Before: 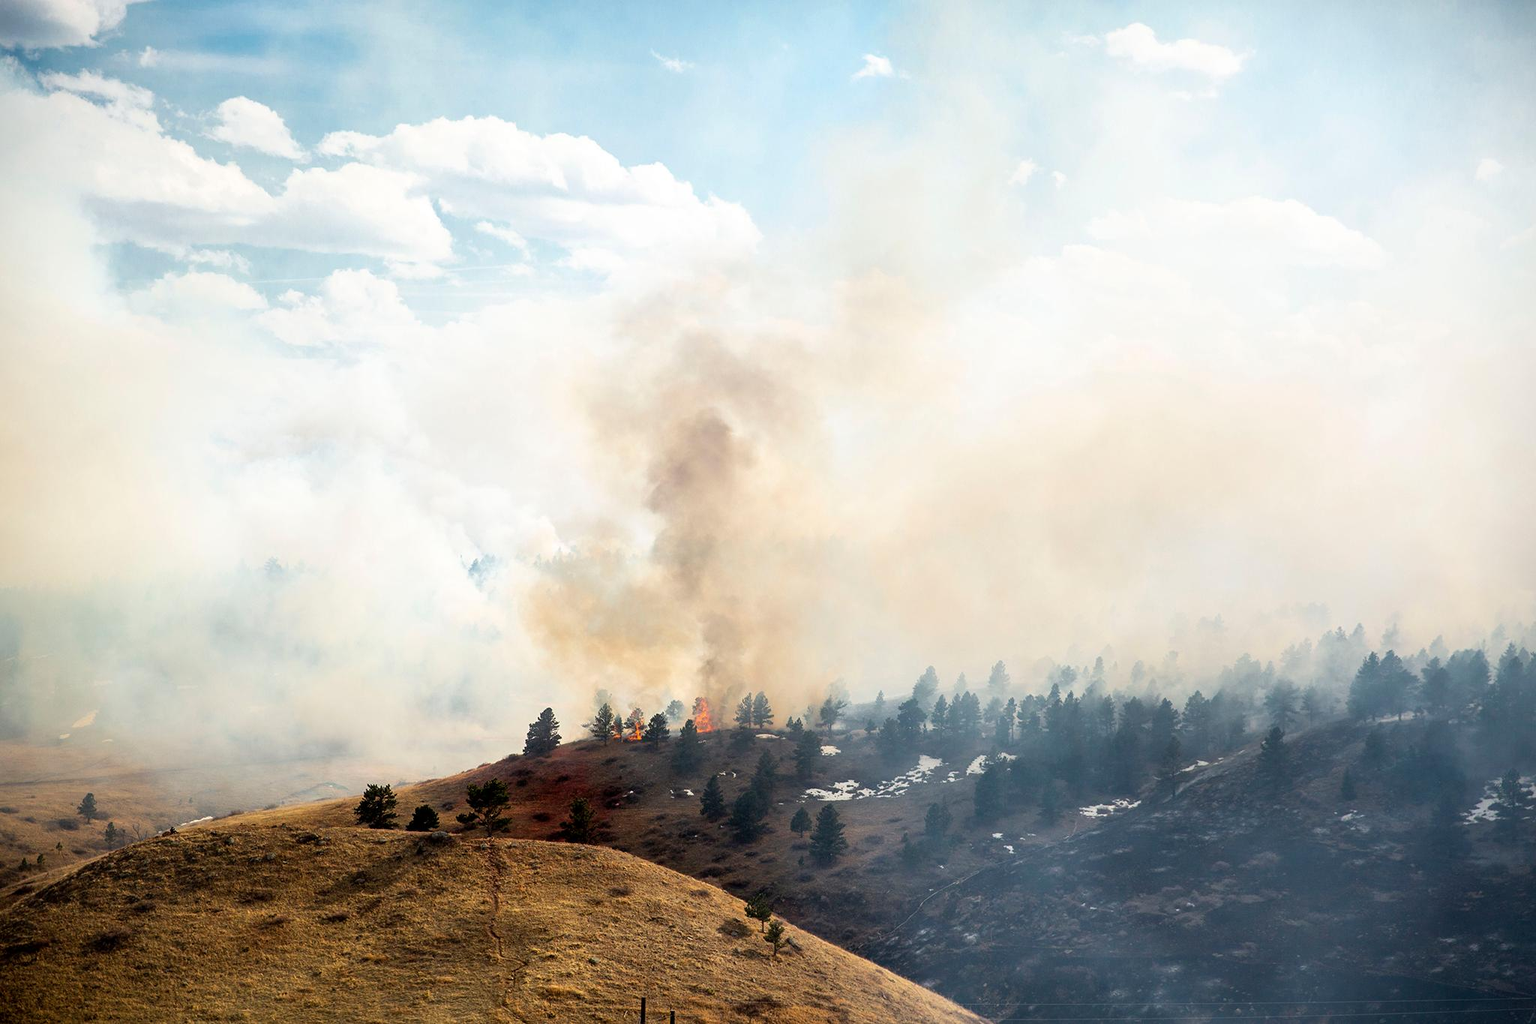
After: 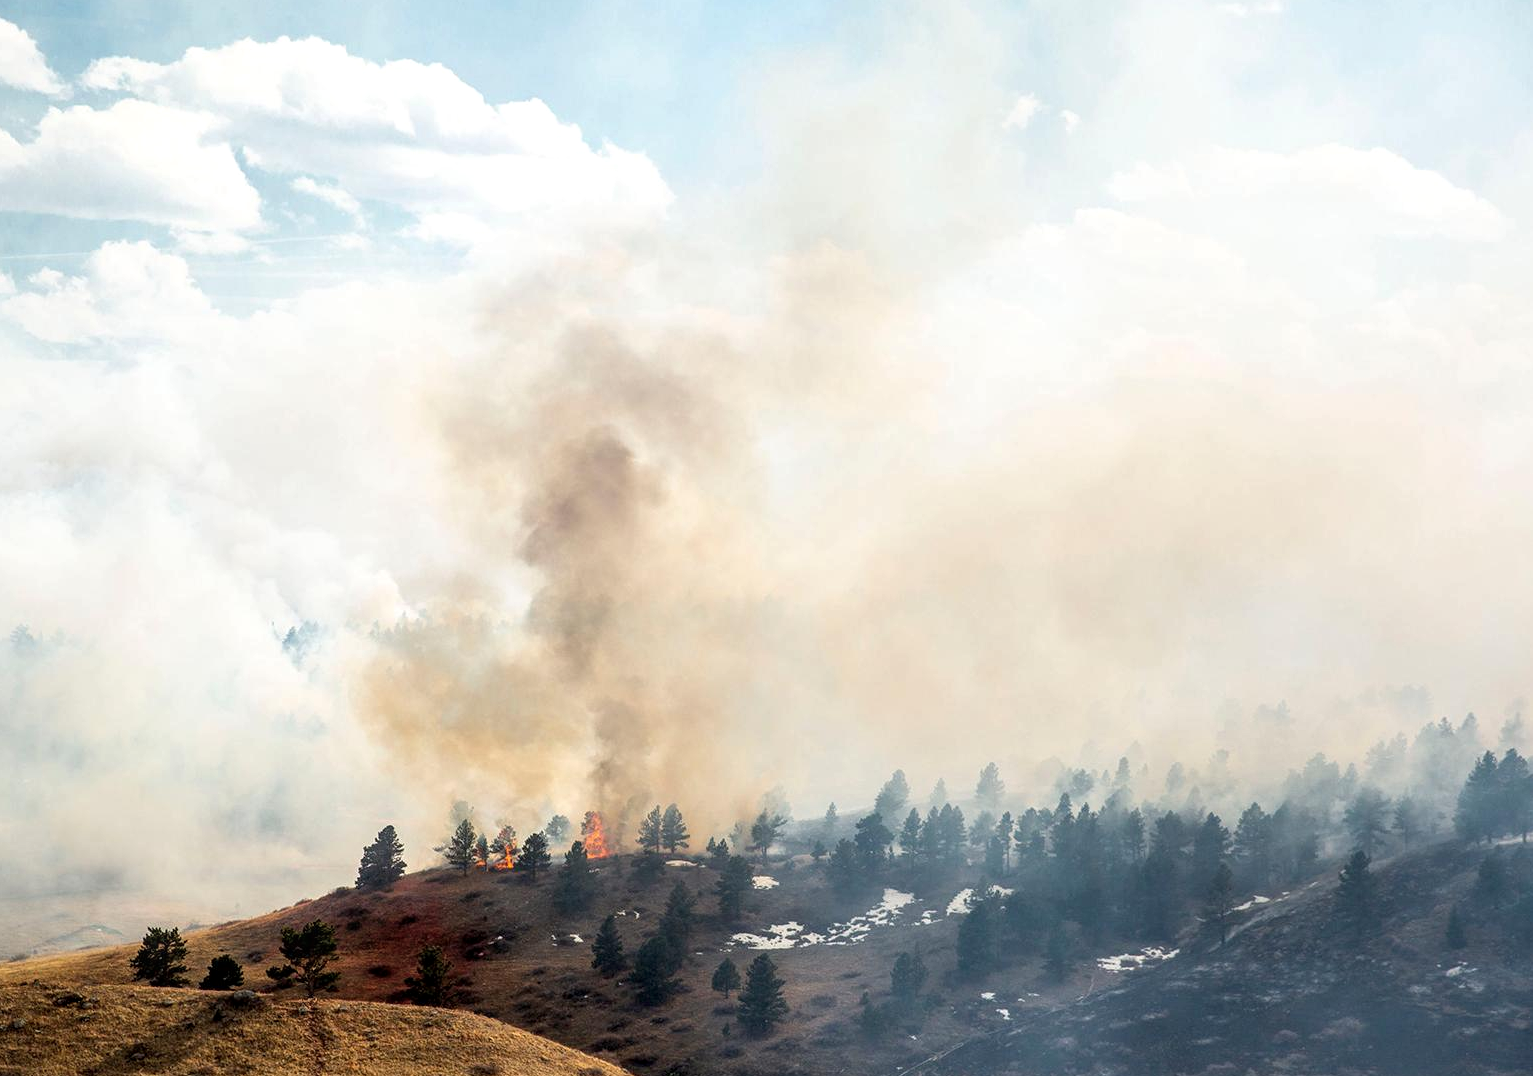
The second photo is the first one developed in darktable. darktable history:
crop: left 16.738%, top 8.704%, right 8.398%, bottom 12.456%
local contrast: on, module defaults
